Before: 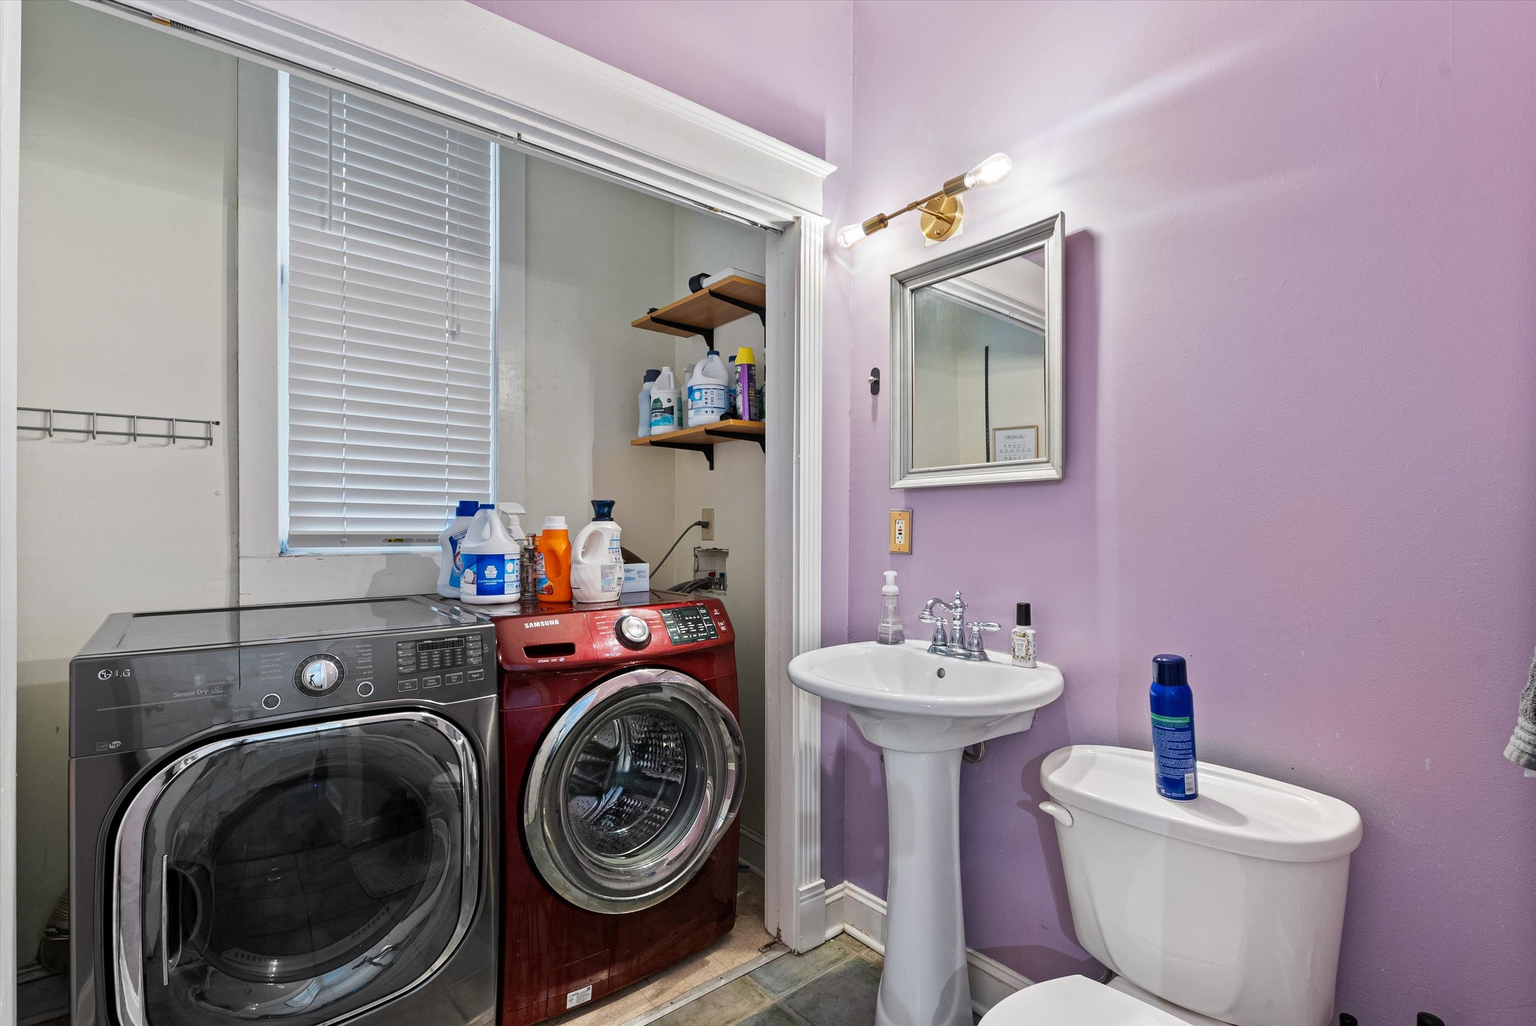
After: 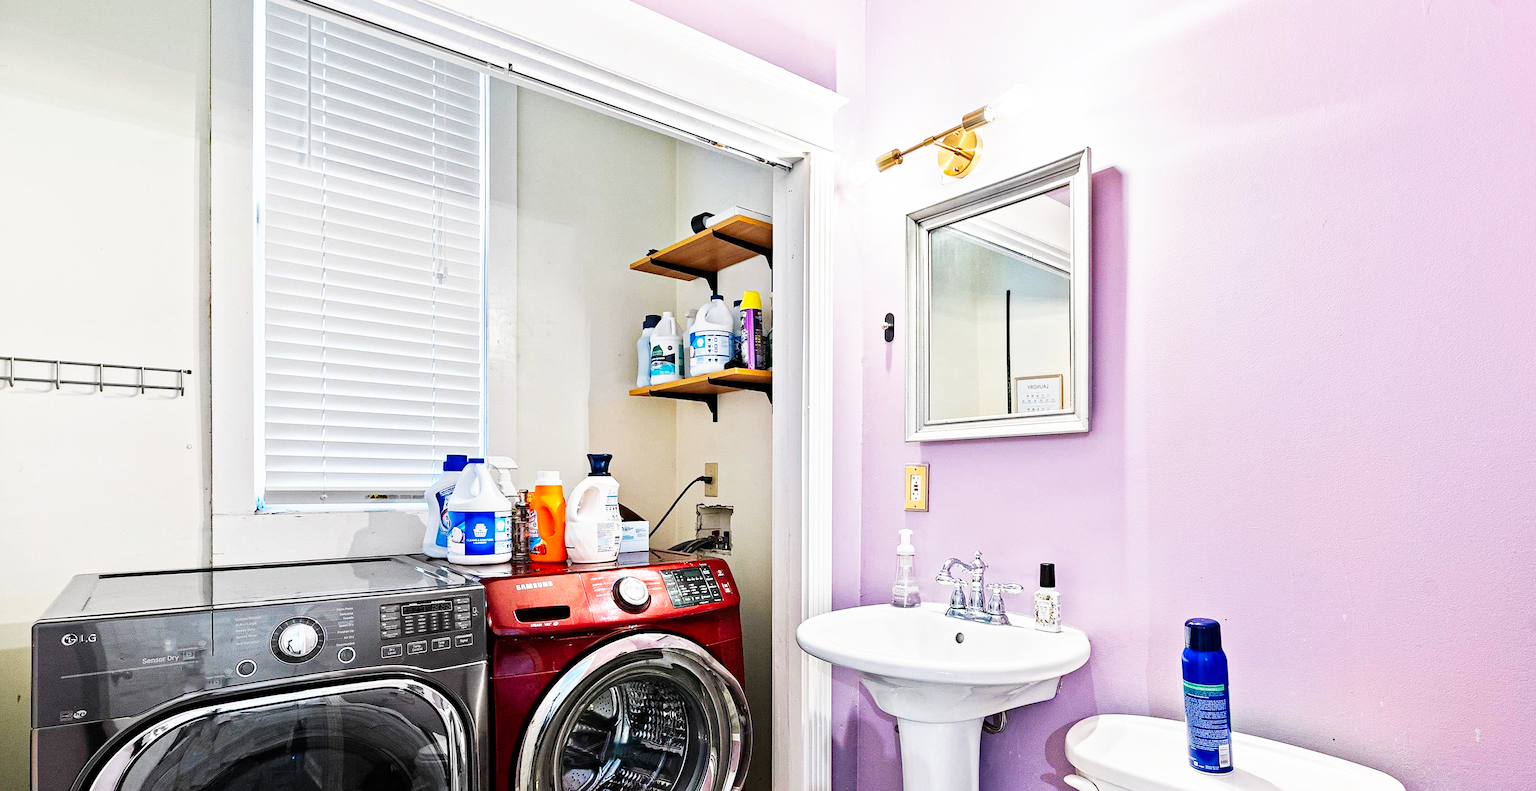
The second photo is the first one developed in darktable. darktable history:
sharpen: radius 1.562, amount 0.372, threshold 1.481
base curve: curves: ch0 [(0, 0) (0.007, 0.004) (0.027, 0.03) (0.046, 0.07) (0.207, 0.54) (0.442, 0.872) (0.673, 0.972) (1, 1)], preserve colors none
haze removal: adaptive false
crop: left 2.637%, top 7.212%, right 3.426%, bottom 20.257%
